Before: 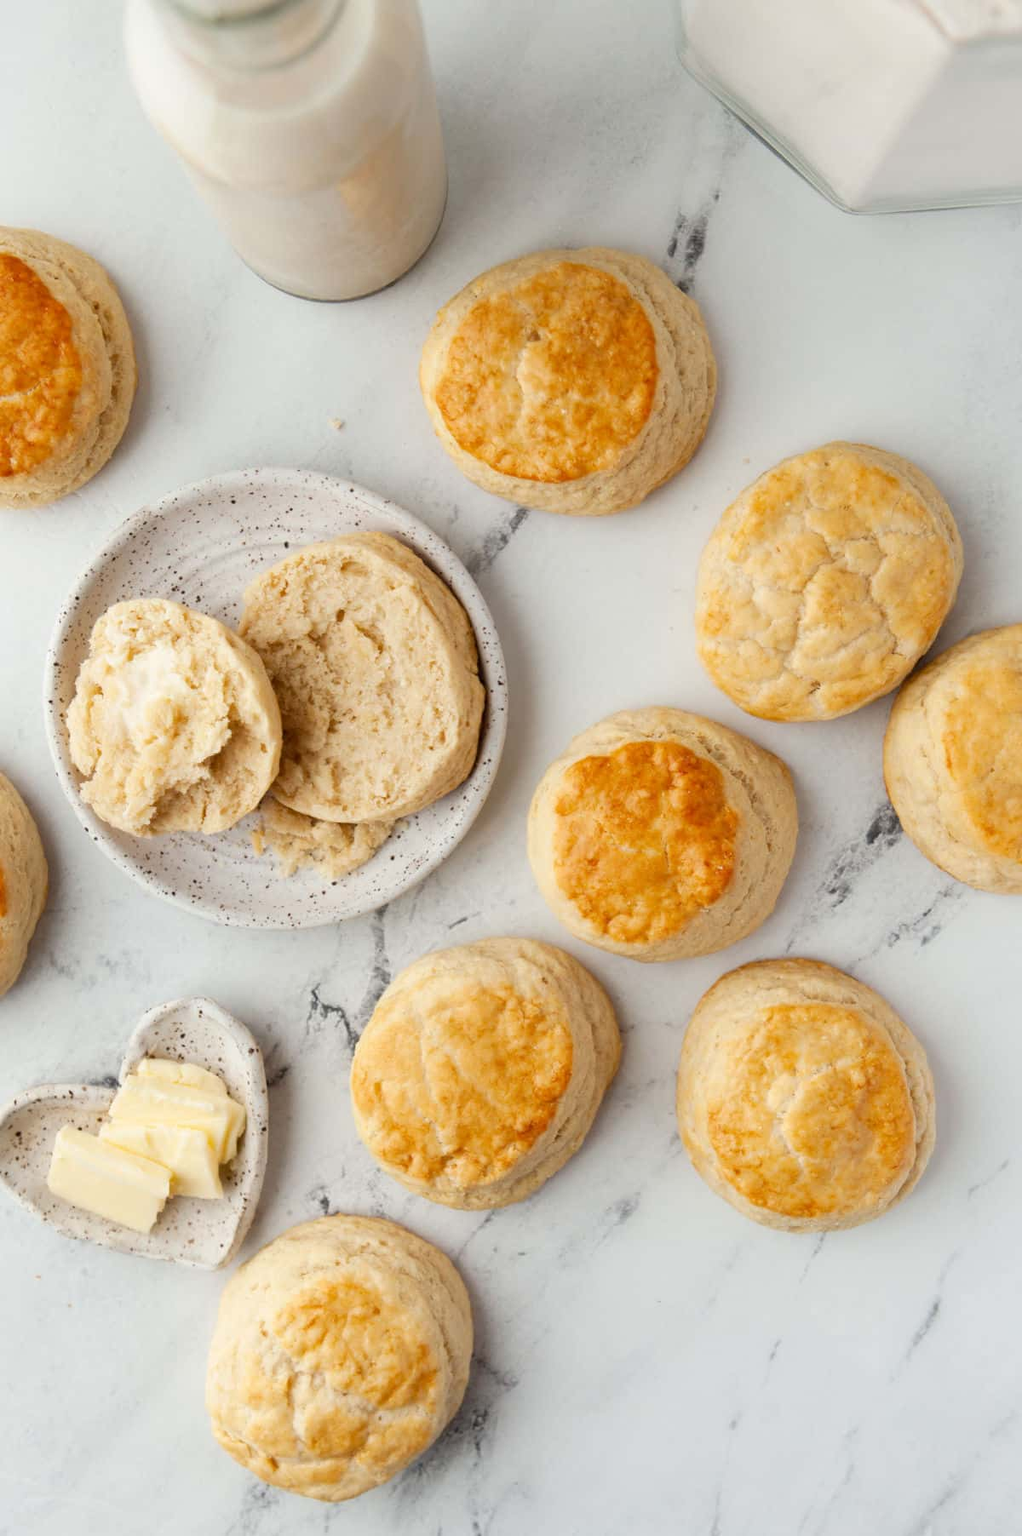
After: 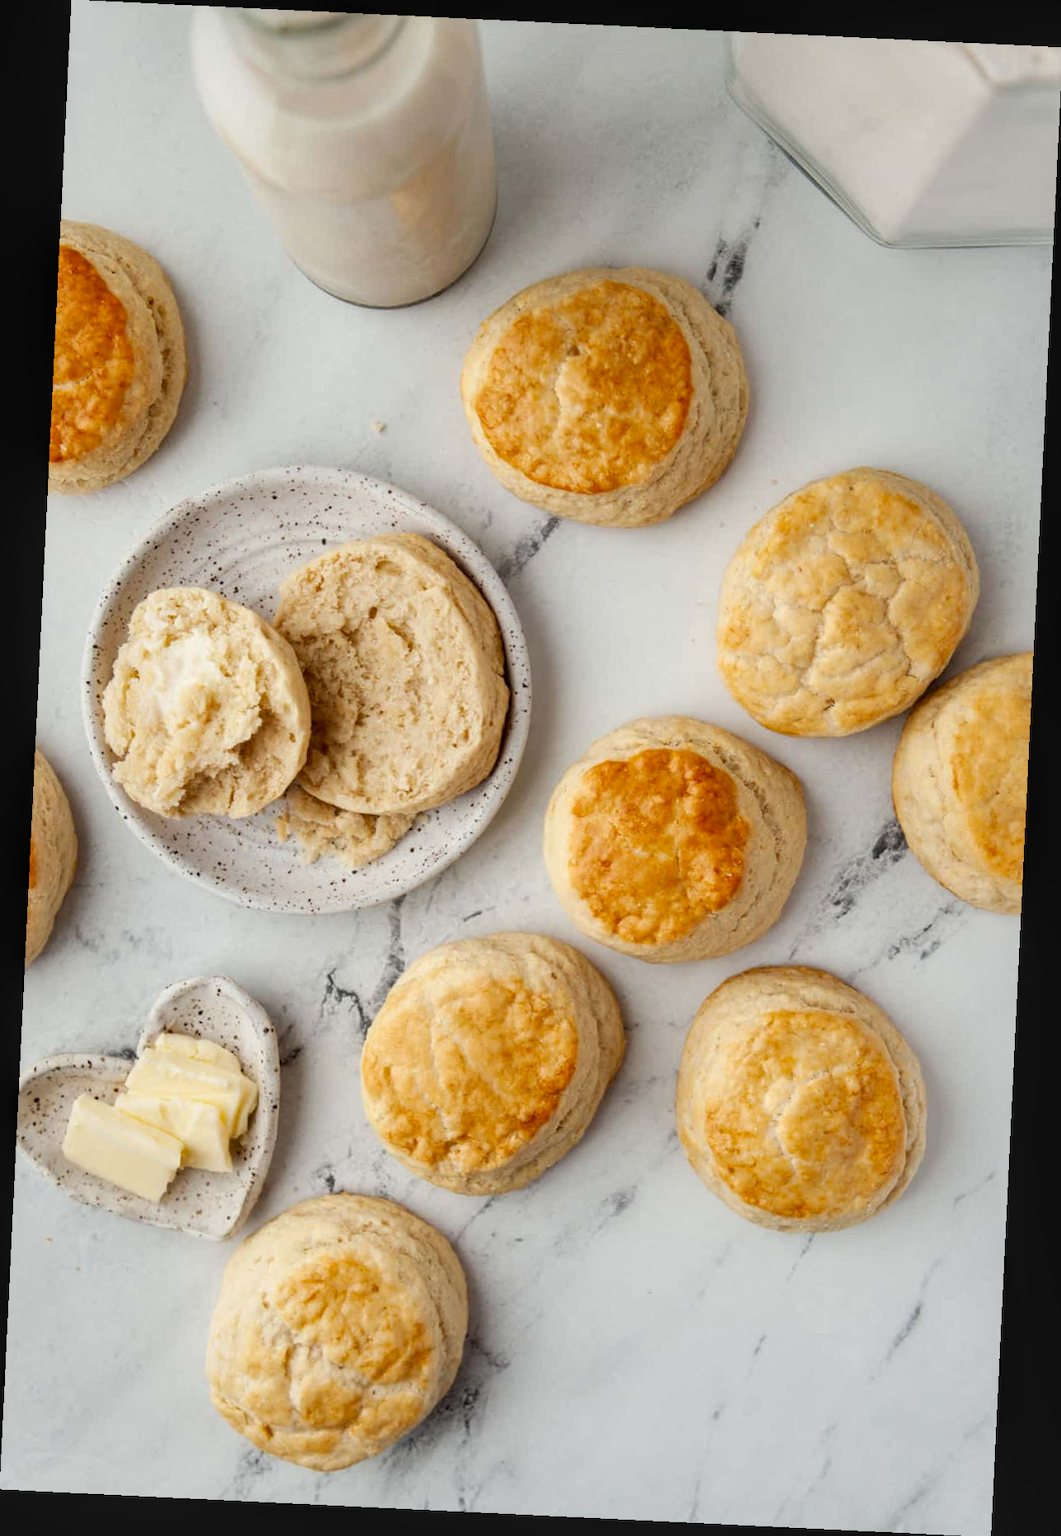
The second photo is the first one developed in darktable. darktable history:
local contrast: on, module defaults
crop and rotate: angle -2.76°
